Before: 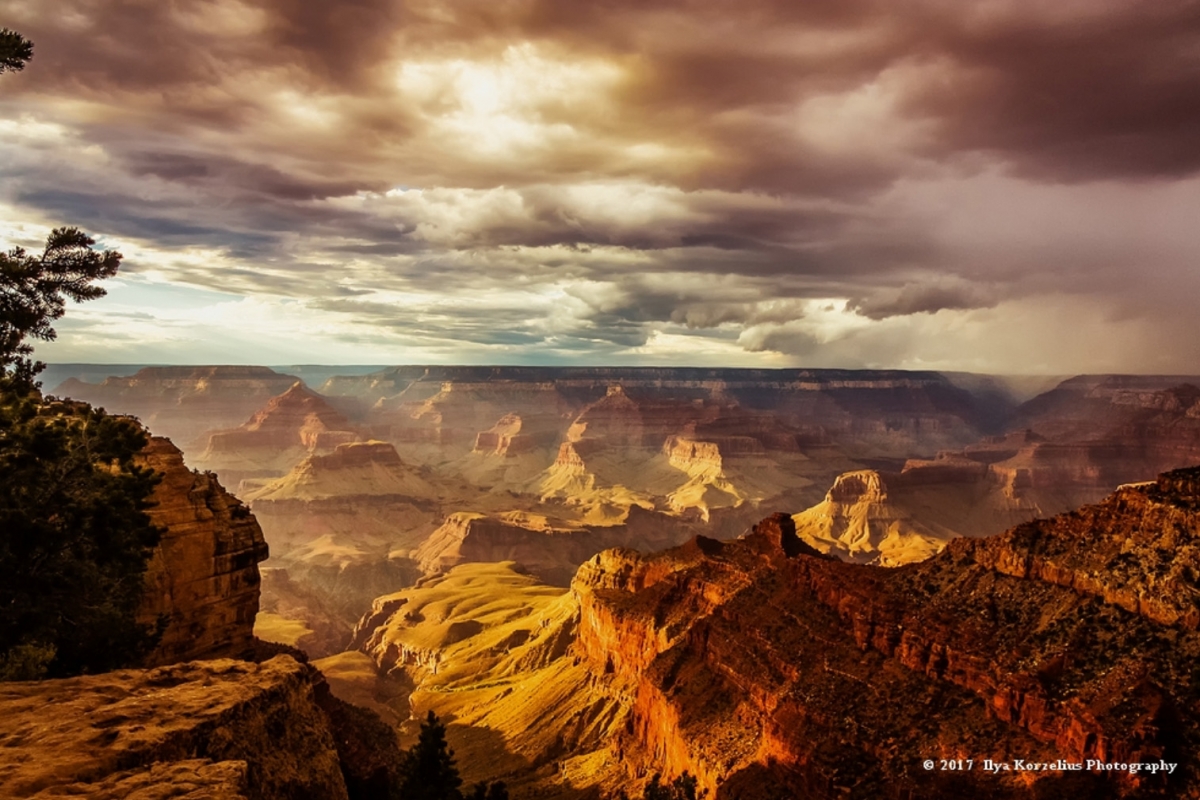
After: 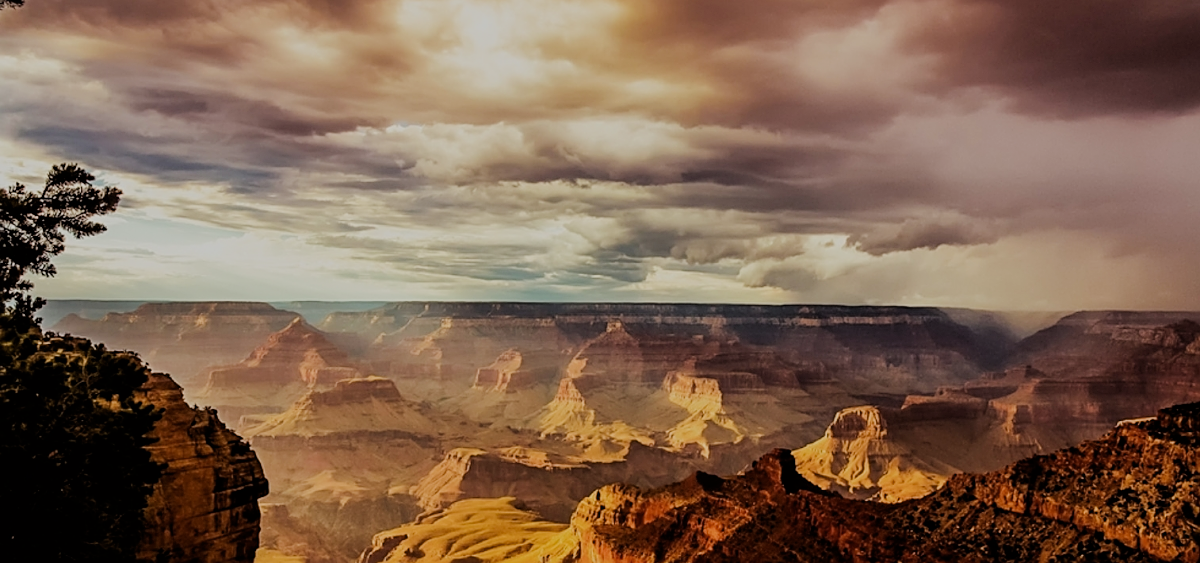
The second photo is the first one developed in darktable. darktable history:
crop and rotate: top 8.12%, bottom 21.478%
sharpen: on, module defaults
filmic rgb: black relative exposure -6.07 EV, white relative exposure 6.95 EV, hardness 2.27, iterations of high-quality reconstruction 0
